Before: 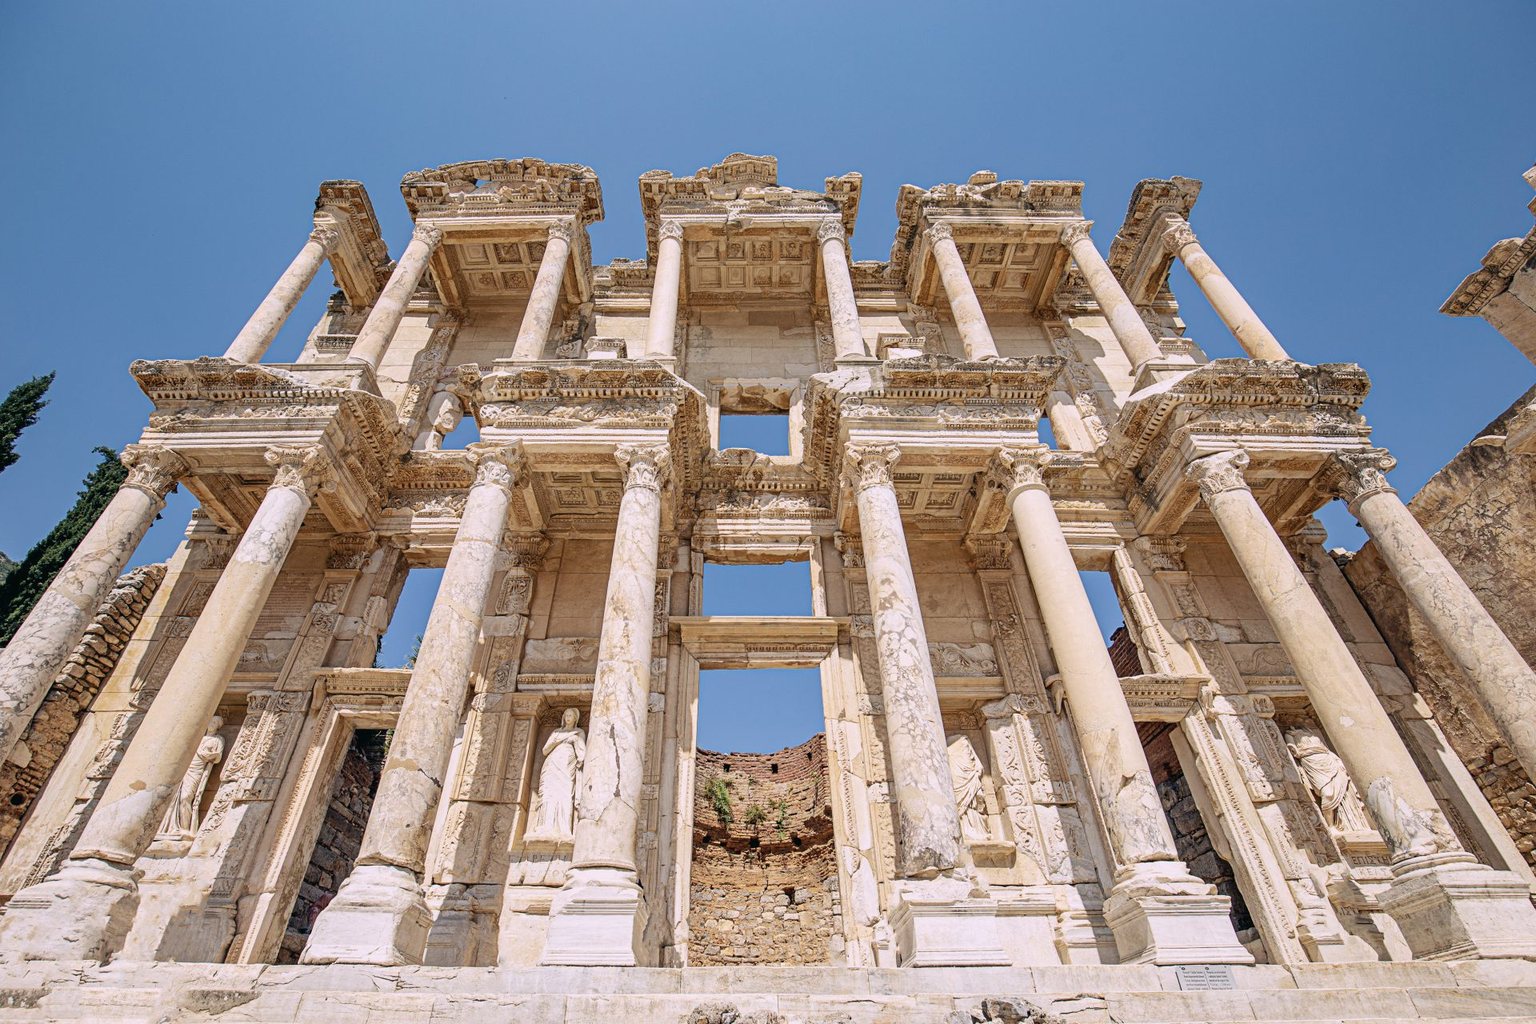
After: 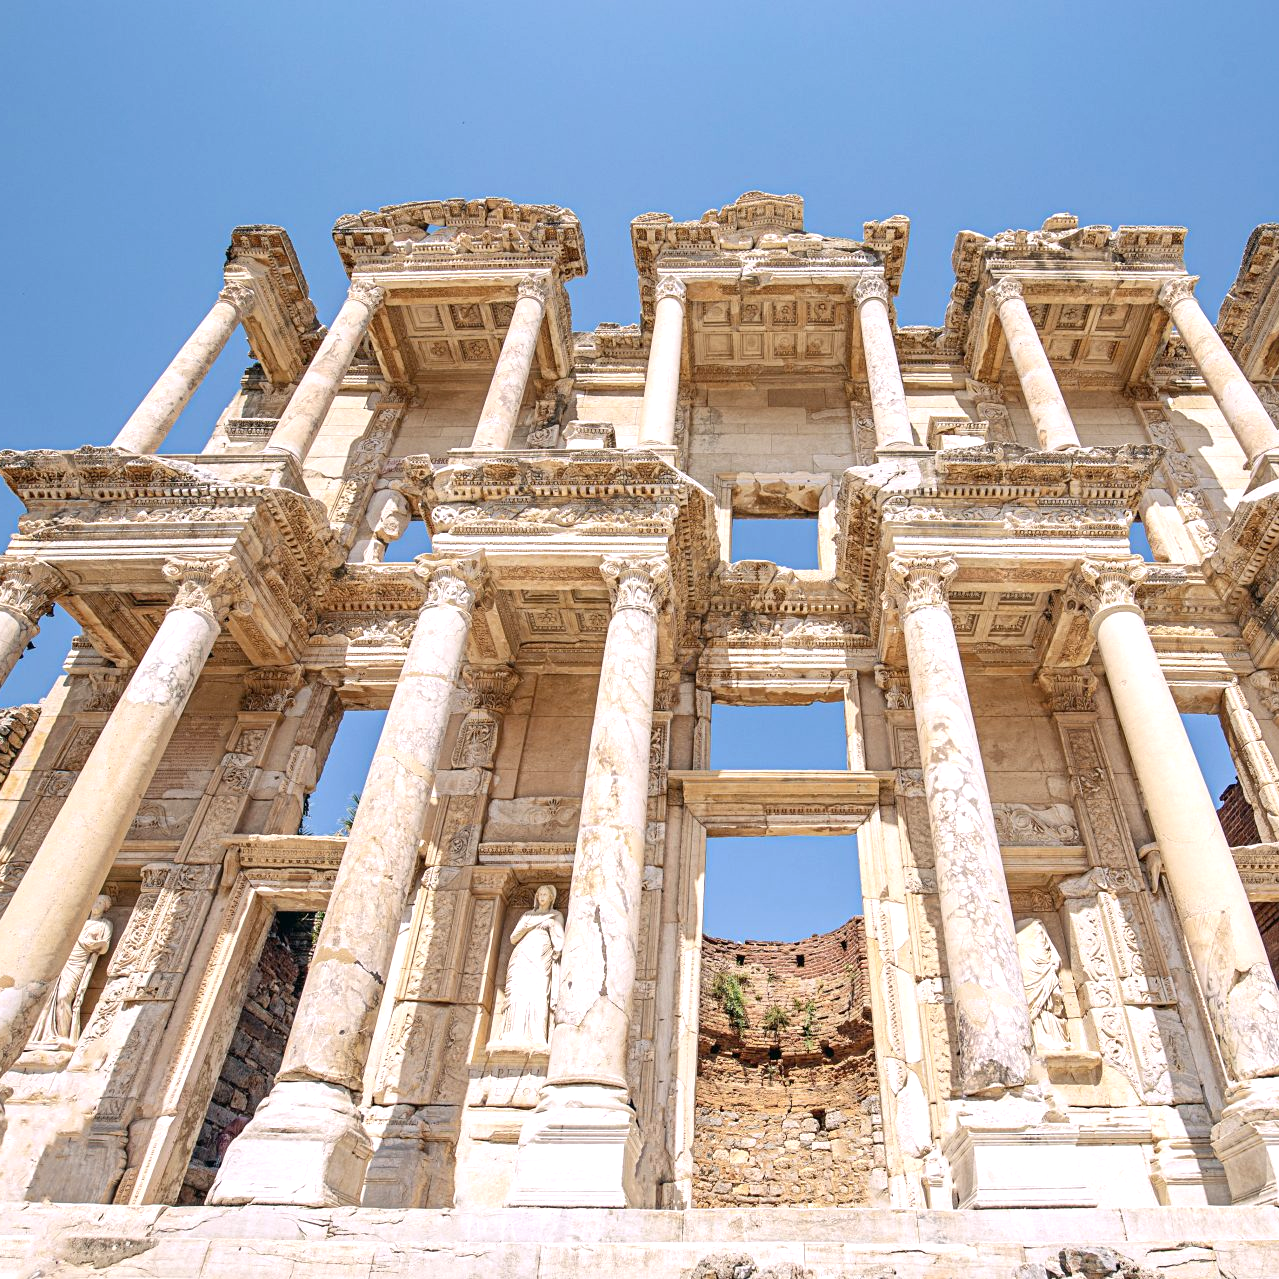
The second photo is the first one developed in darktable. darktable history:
exposure: black level correction 0.001, exposure 0.5 EV, compensate exposure bias true, compensate highlight preservation false
crop and rotate: left 8.786%, right 24.548%
